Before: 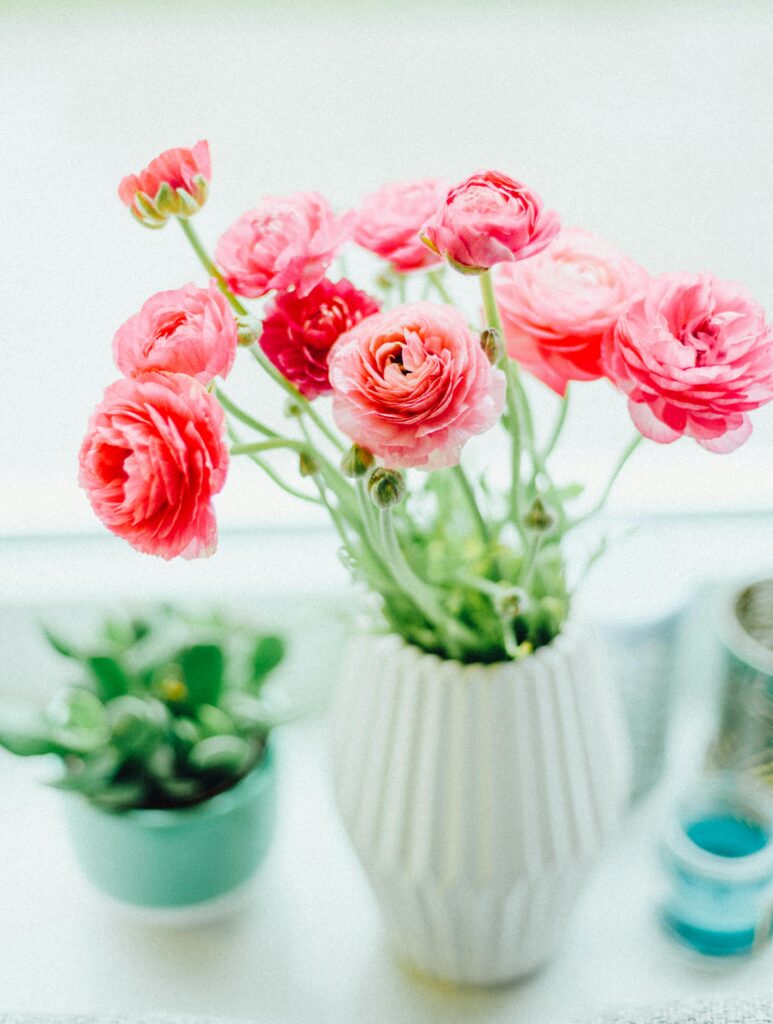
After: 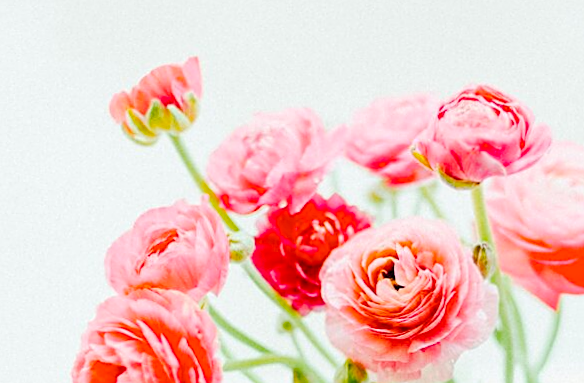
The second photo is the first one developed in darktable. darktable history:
rotate and perspective: rotation -0.45°, automatic cropping original format, crop left 0.008, crop right 0.992, crop top 0.012, crop bottom 0.988
tone curve: curves: ch0 [(0, 0) (0.003, 0.004) (0.011, 0.015) (0.025, 0.033) (0.044, 0.058) (0.069, 0.091) (0.1, 0.131) (0.136, 0.179) (0.177, 0.233) (0.224, 0.295) (0.277, 0.364) (0.335, 0.434) (0.399, 0.51) (0.468, 0.583) (0.543, 0.654) (0.623, 0.724) (0.709, 0.789) (0.801, 0.852) (0.898, 0.924) (1, 1)], preserve colors none
sharpen: on, module defaults
crop: left 0.579%, top 7.627%, right 23.167%, bottom 54.275%
color balance rgb: perceptual saturation grading › global saturation 20%, global vibrance 20%
